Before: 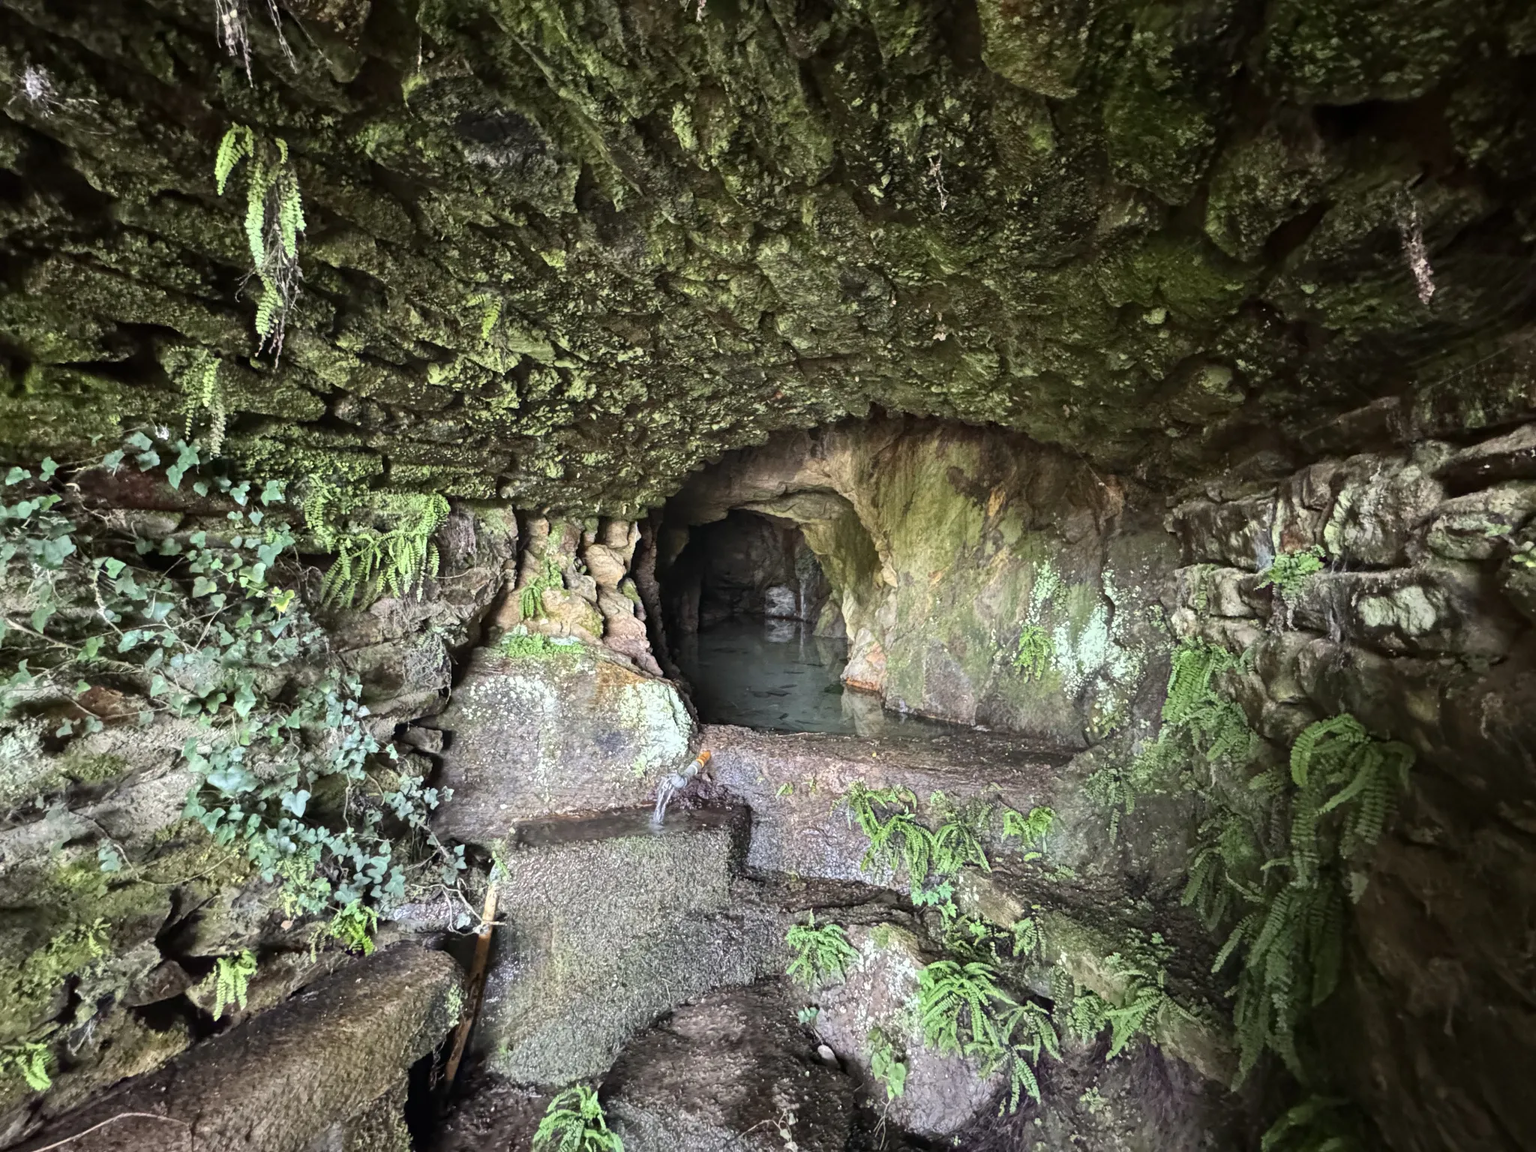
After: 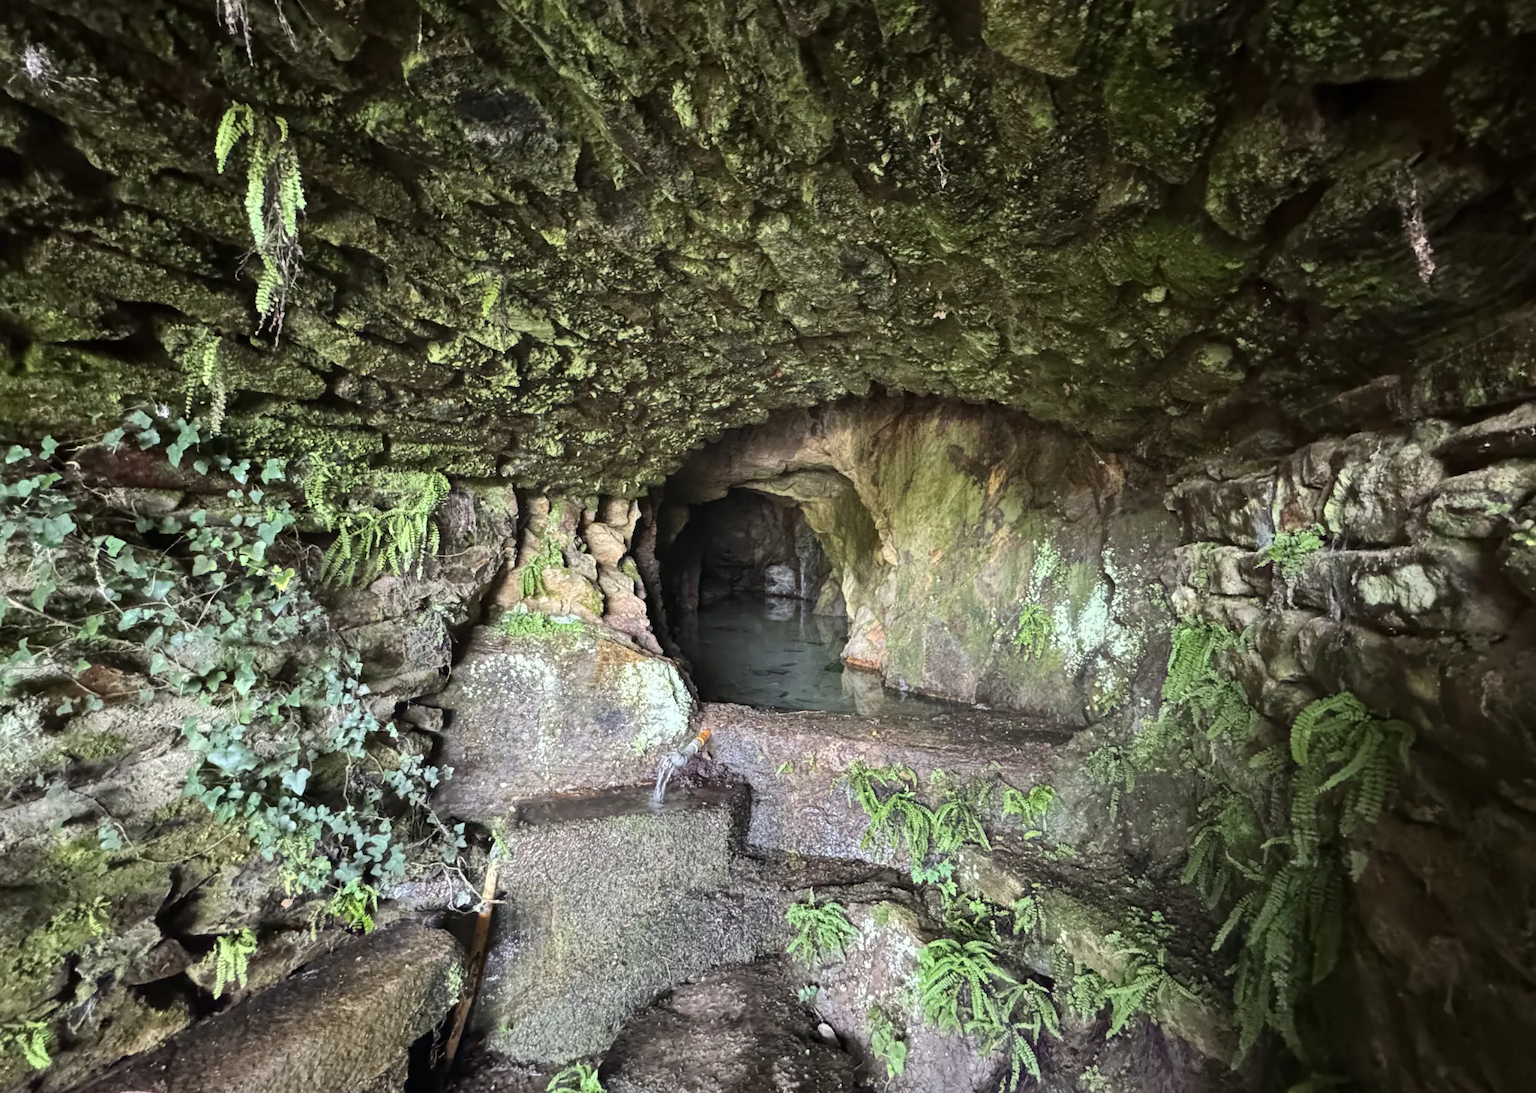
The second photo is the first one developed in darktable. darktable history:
crop and rotate: top 1.898%, bottom 3.152%
